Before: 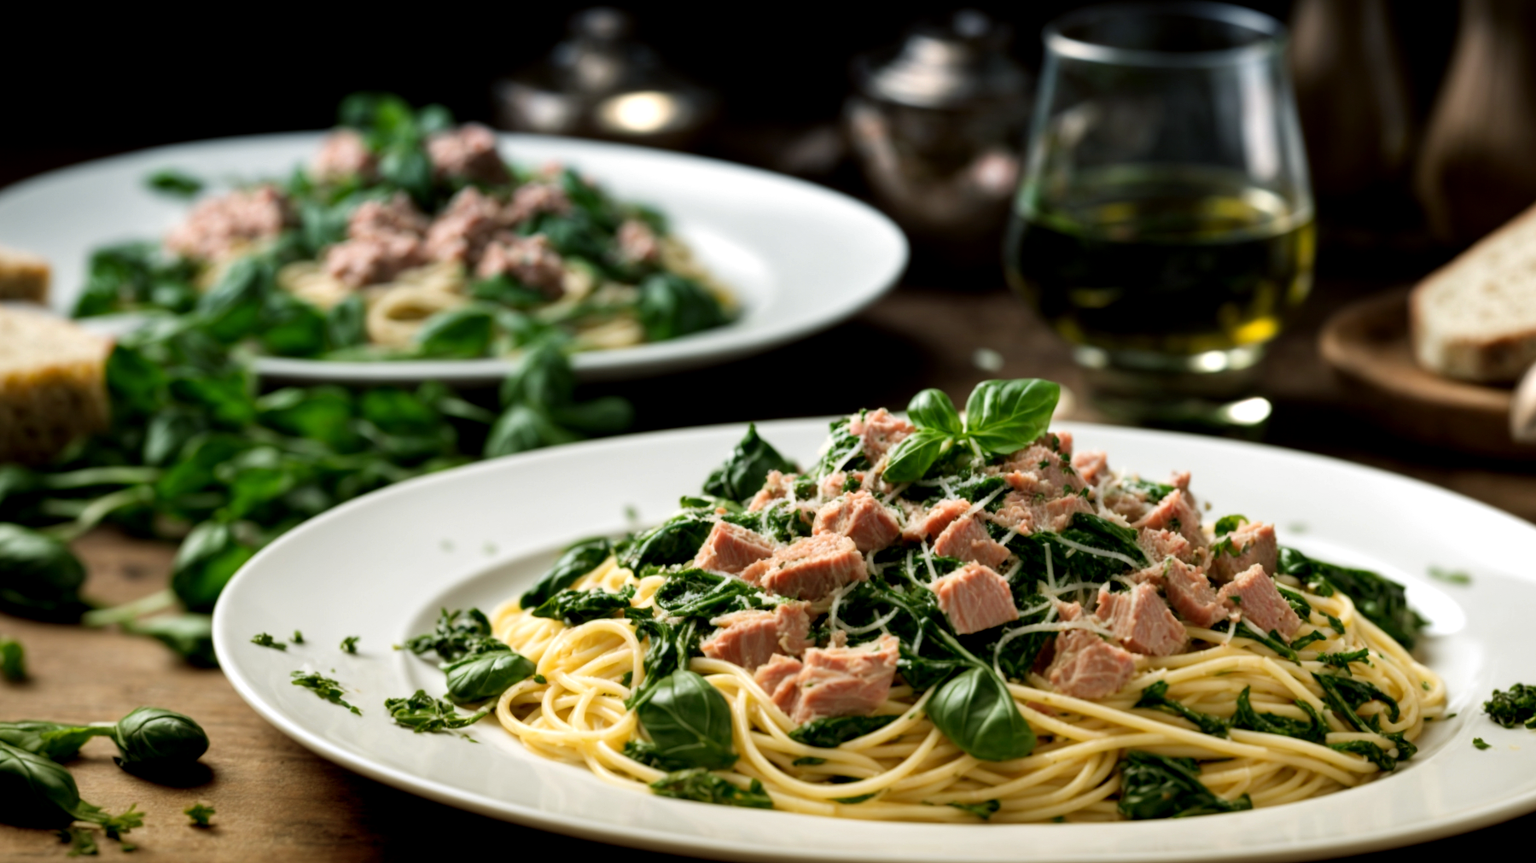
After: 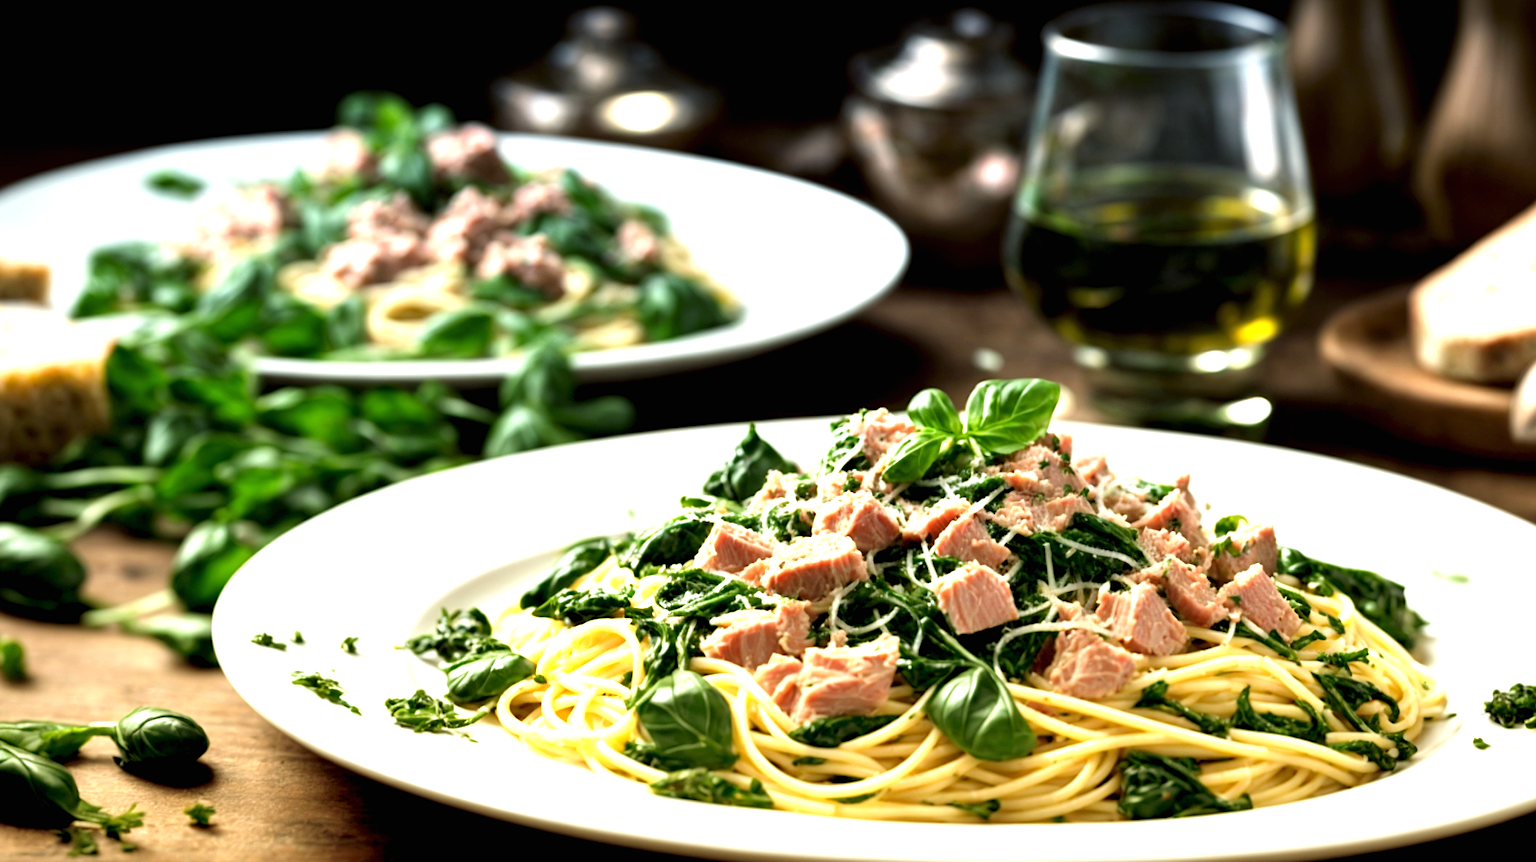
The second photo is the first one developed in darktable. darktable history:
sharpen: amount 0.2
exposure: black level correction 0, exposure 1.2 EV, compensate exposure bias true, compensate highlight preservation false
